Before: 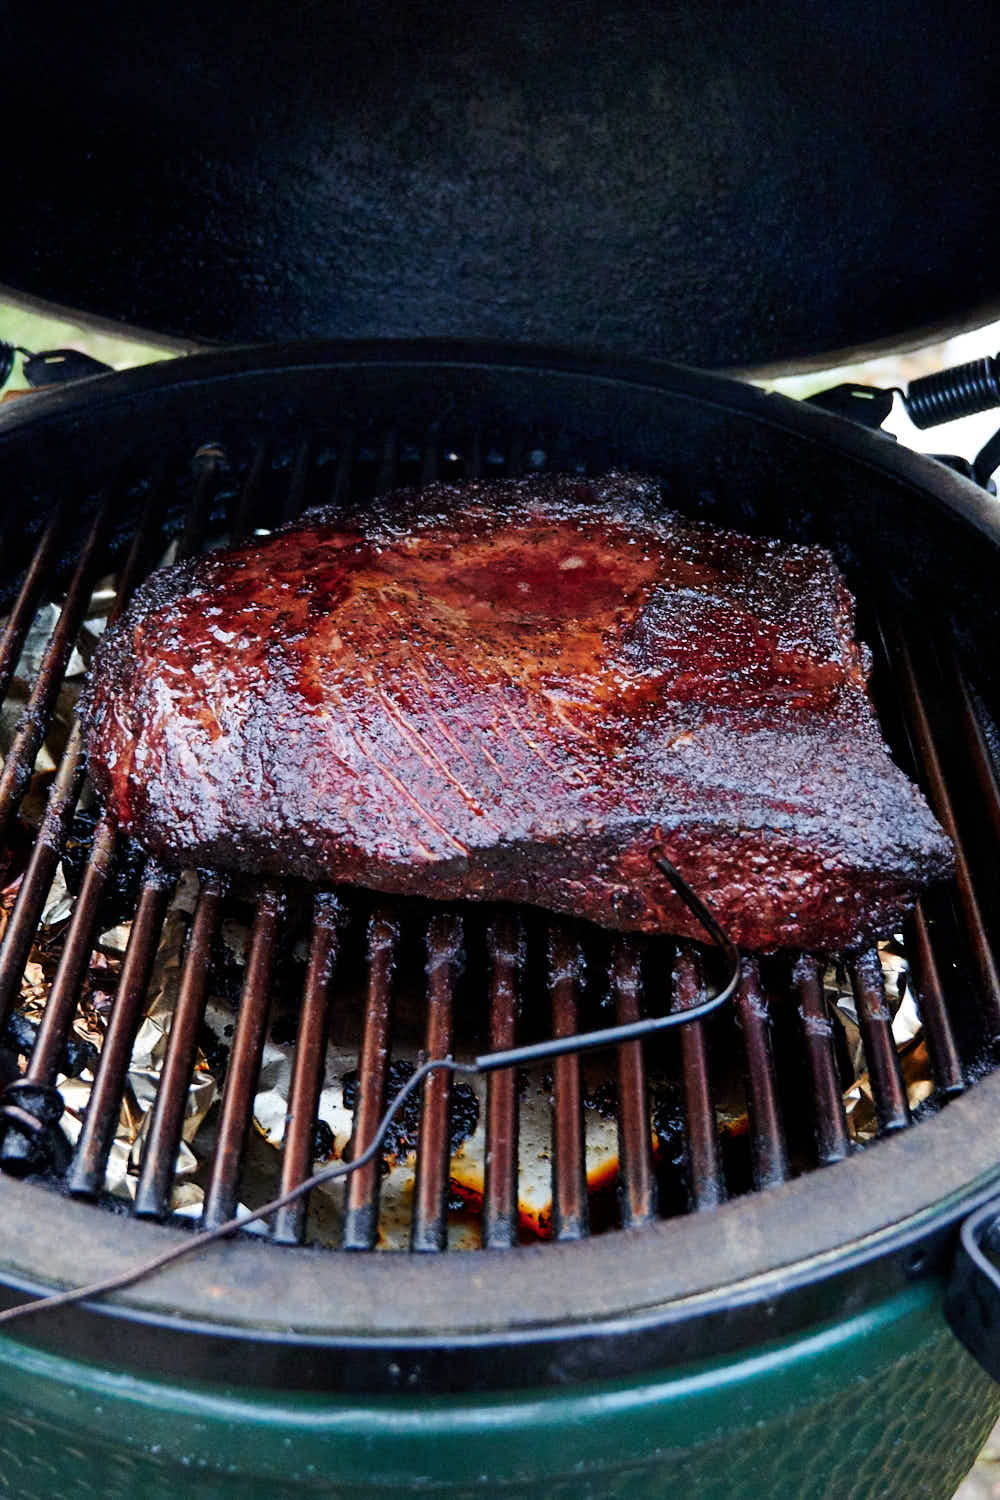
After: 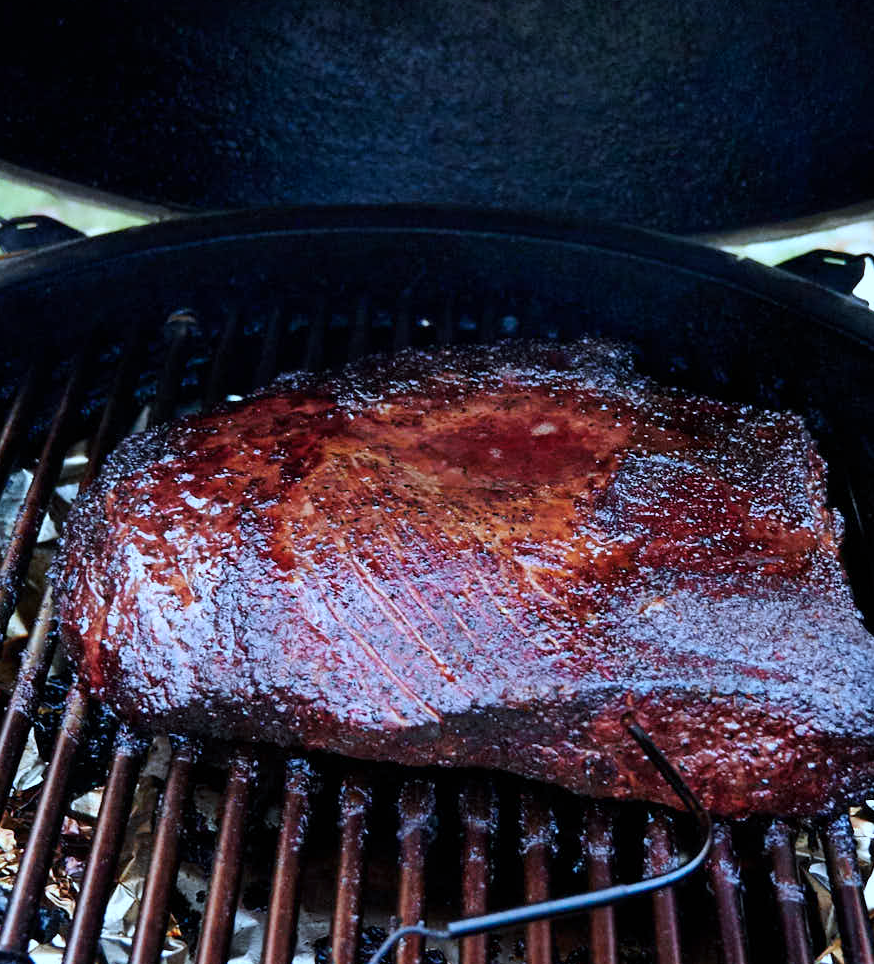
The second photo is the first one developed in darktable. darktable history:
color calibration: illuminant as shot in camera, x 0.384, y 0.38, temperature 3962.33 K
crop: left 2.877%, top 8.98%, right 9.628%, bottom 26.75%
